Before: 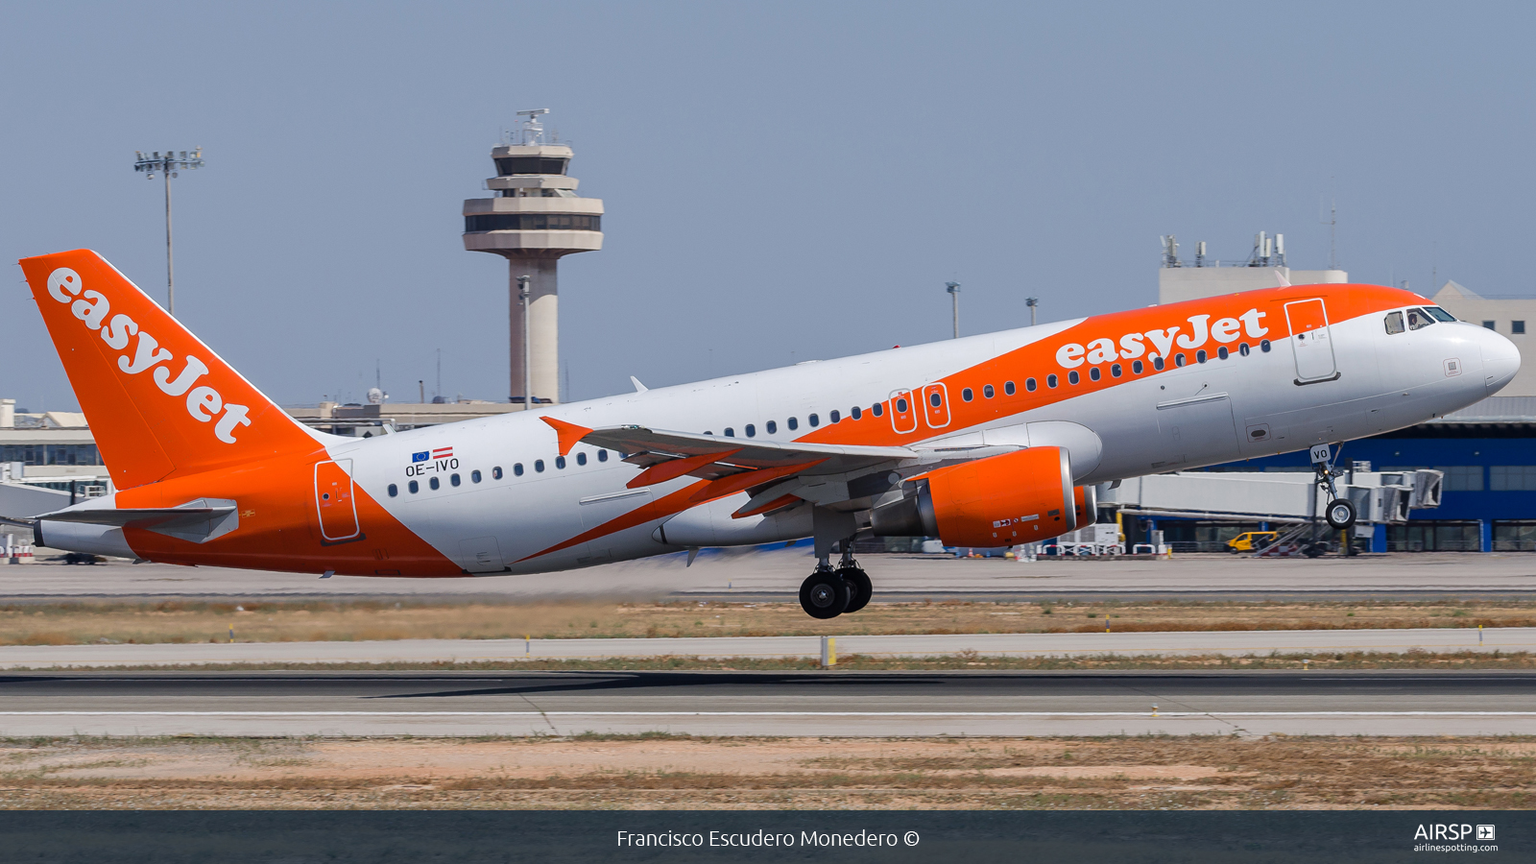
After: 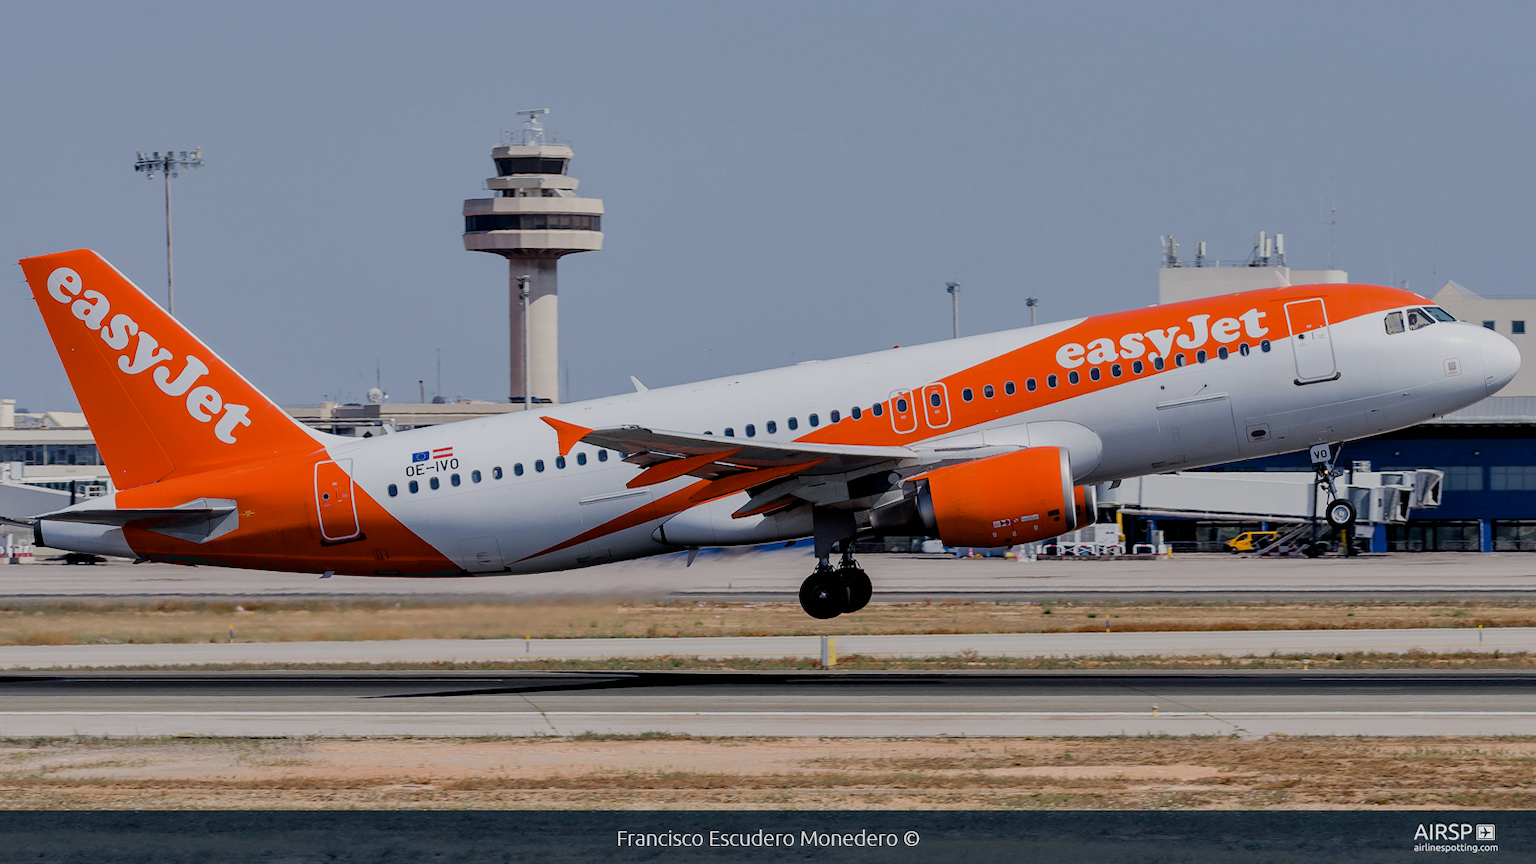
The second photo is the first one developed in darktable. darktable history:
exposure: black level correction 0.012, compensate highlight preservation false
shadows and highlights: shadows 52.42, soften with gaussian
filmic rgb: black relative exposure -7.65 EV, white relative exposure 4.56 EV, hardness 3.61
